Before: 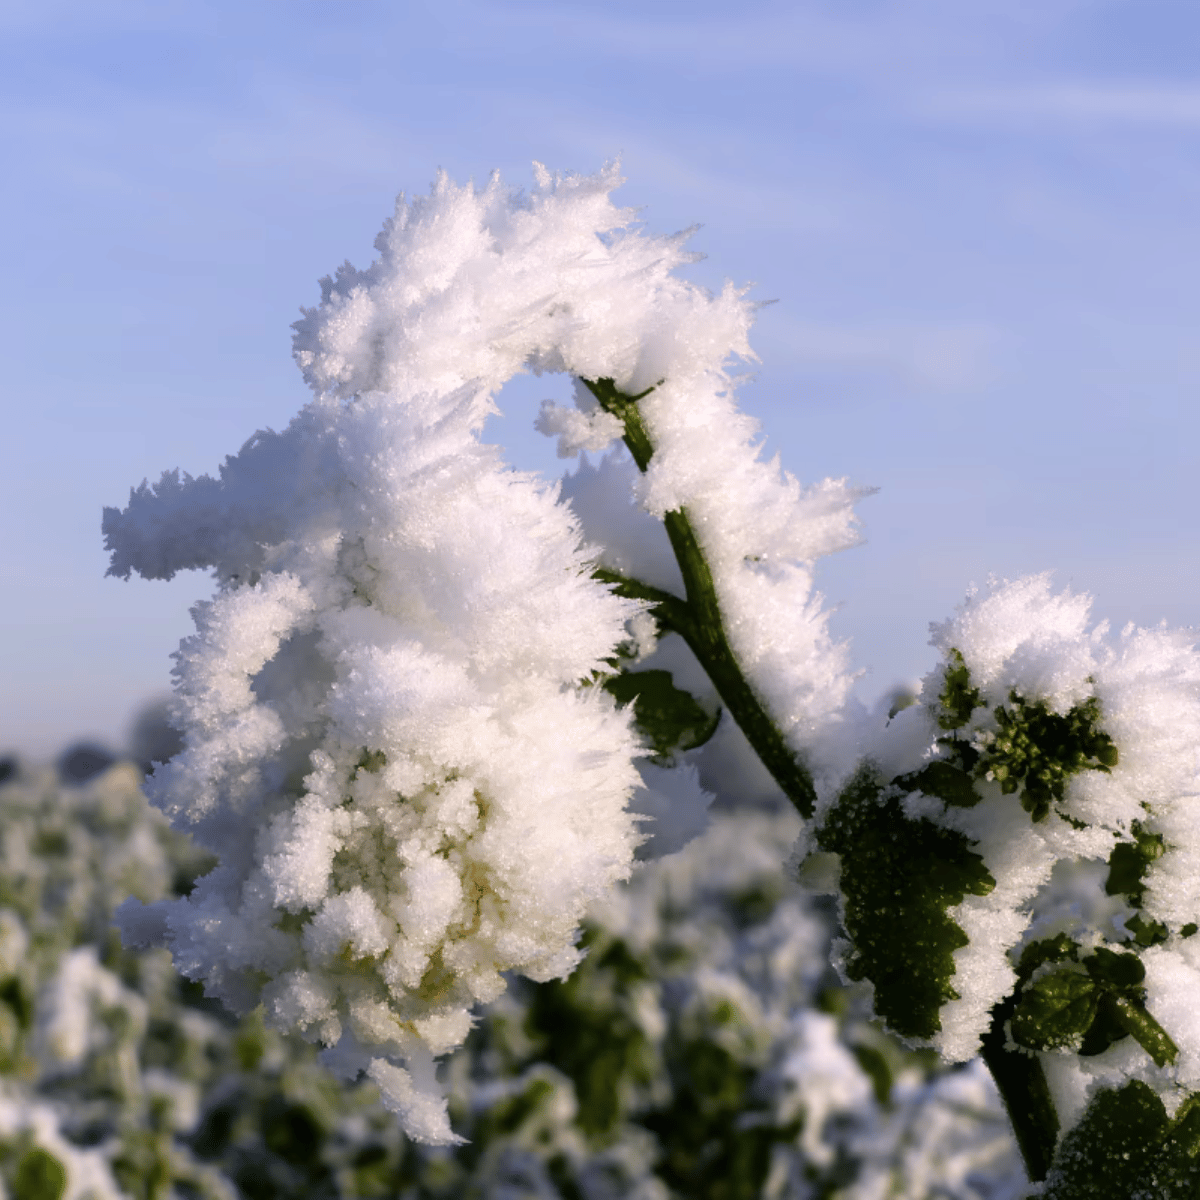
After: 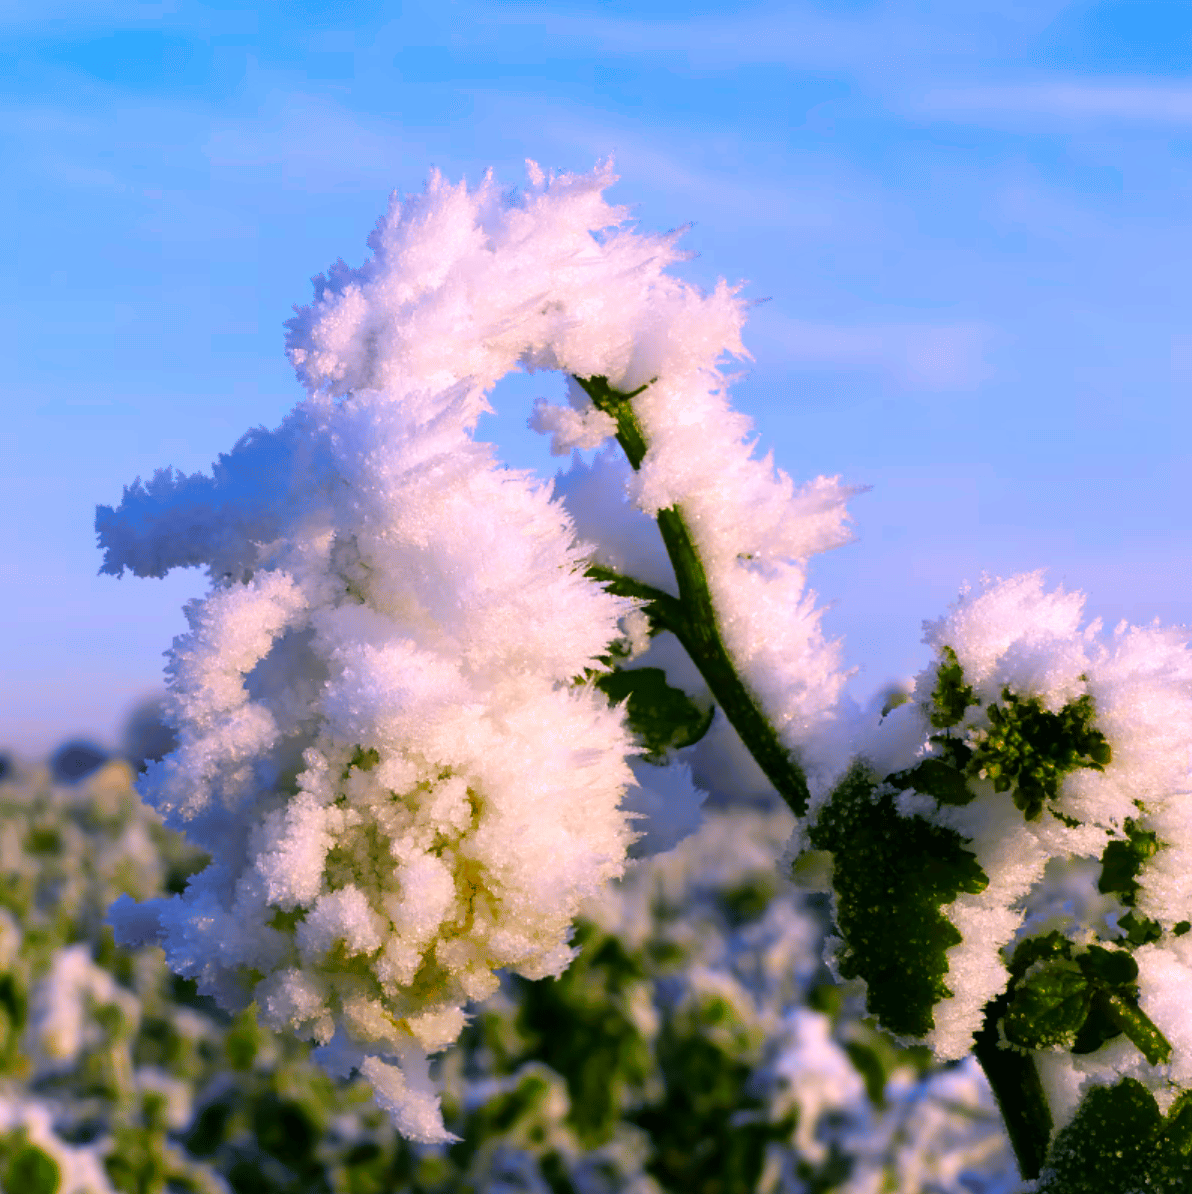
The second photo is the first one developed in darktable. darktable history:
color correction: highlights a* 1.59, highlights b* -1.7, saturation 2.48
crop and rotate: left 0.614%, top 0.179%, bottom 0.309%
